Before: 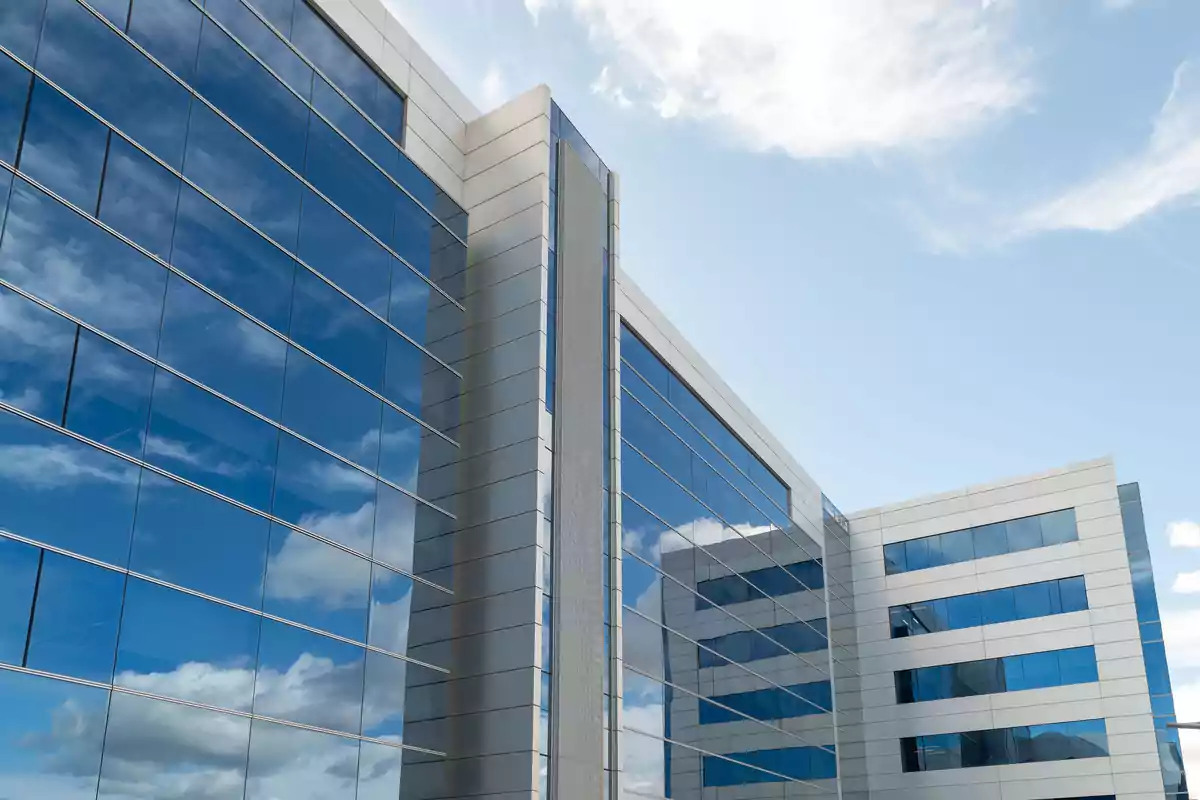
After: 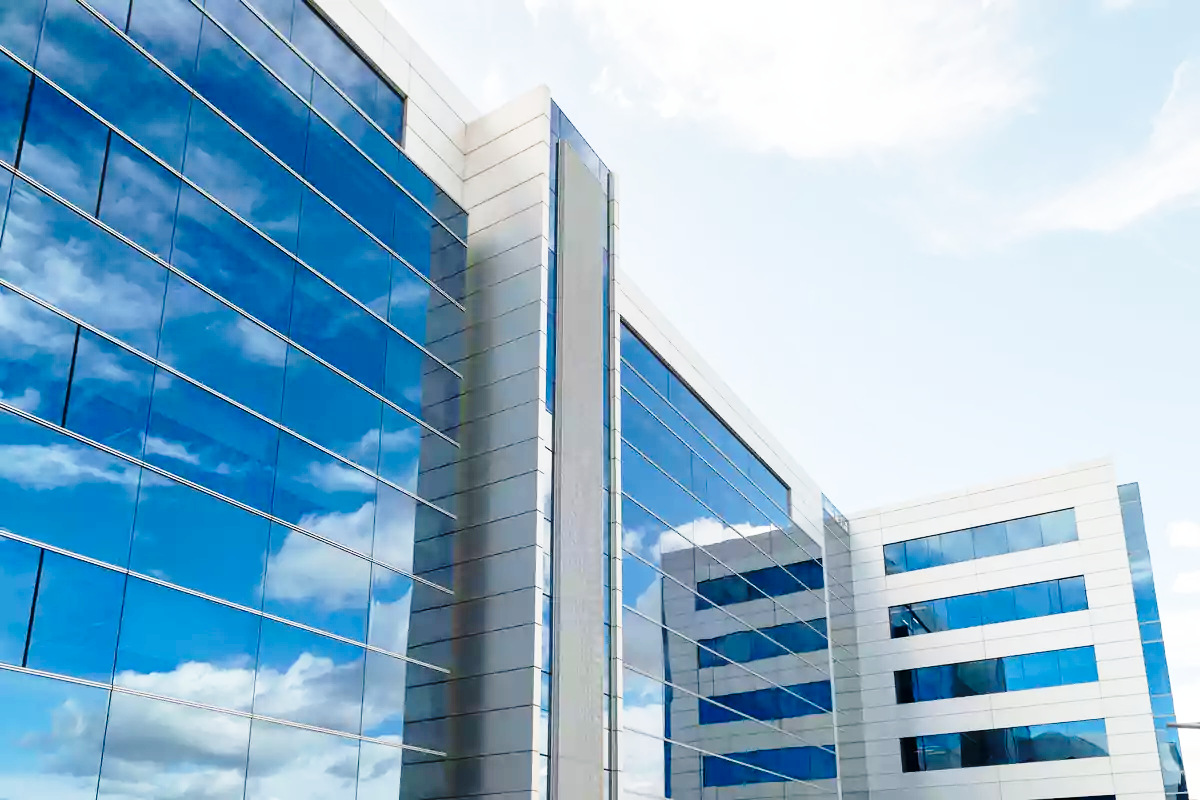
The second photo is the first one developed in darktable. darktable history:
base curve: curves: ch0 [(0, 0) (0.04, 0.03) (0.133, 0.232) (0.448, 0.748) (0.843, 0.968) (1, 1)], preserve colors none
exposure: black level correction 0.002, compensate highlight preservation false
